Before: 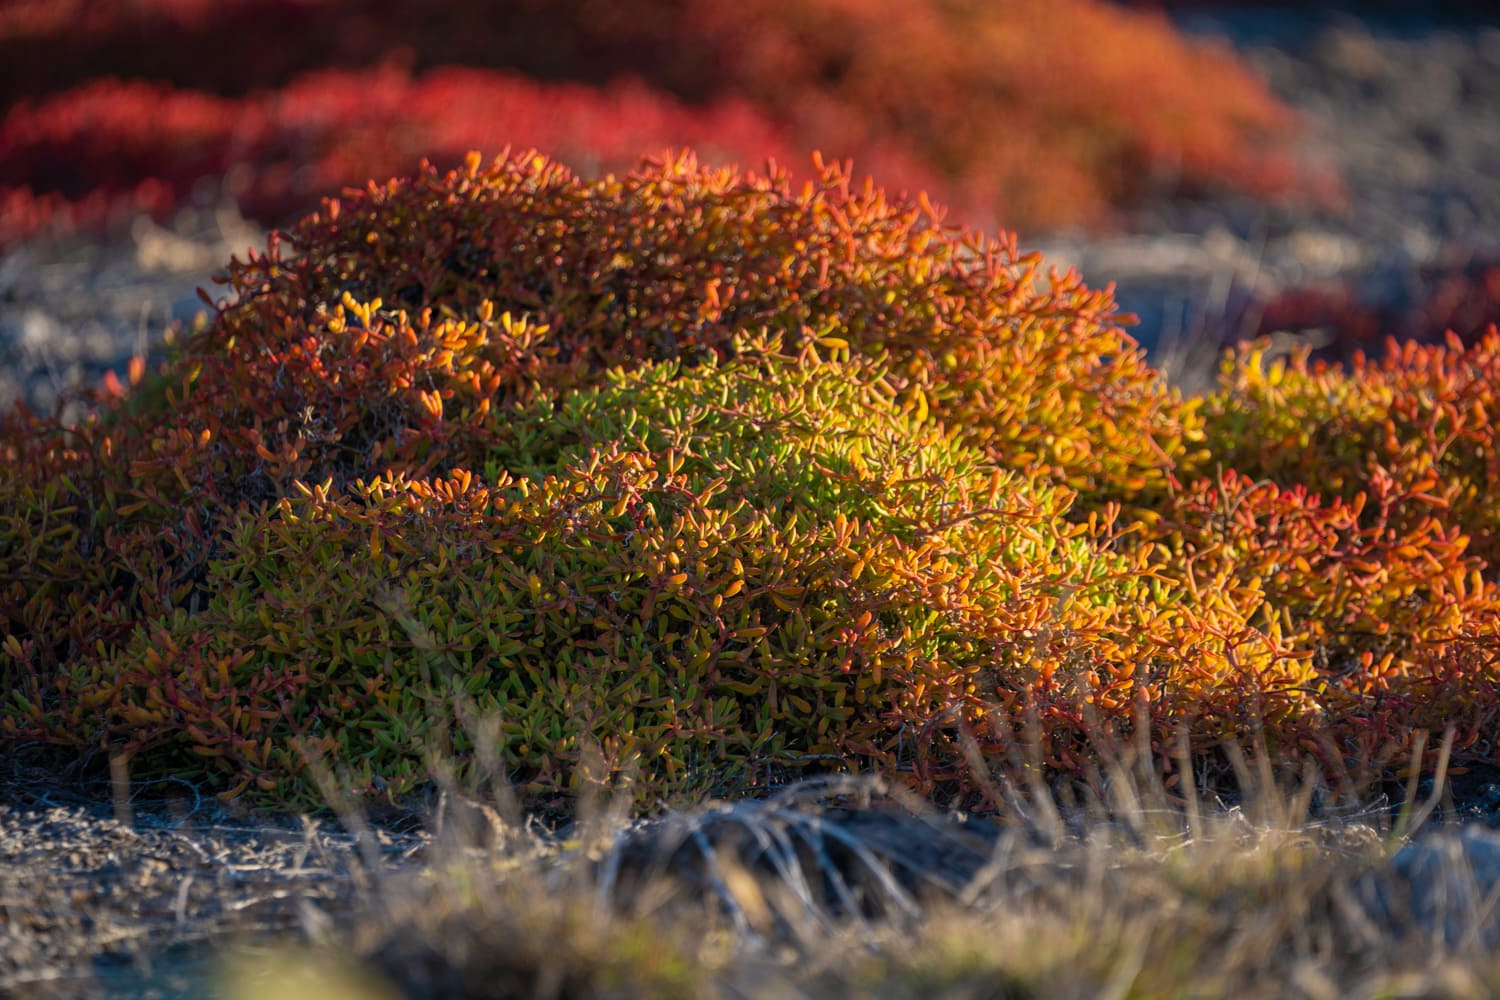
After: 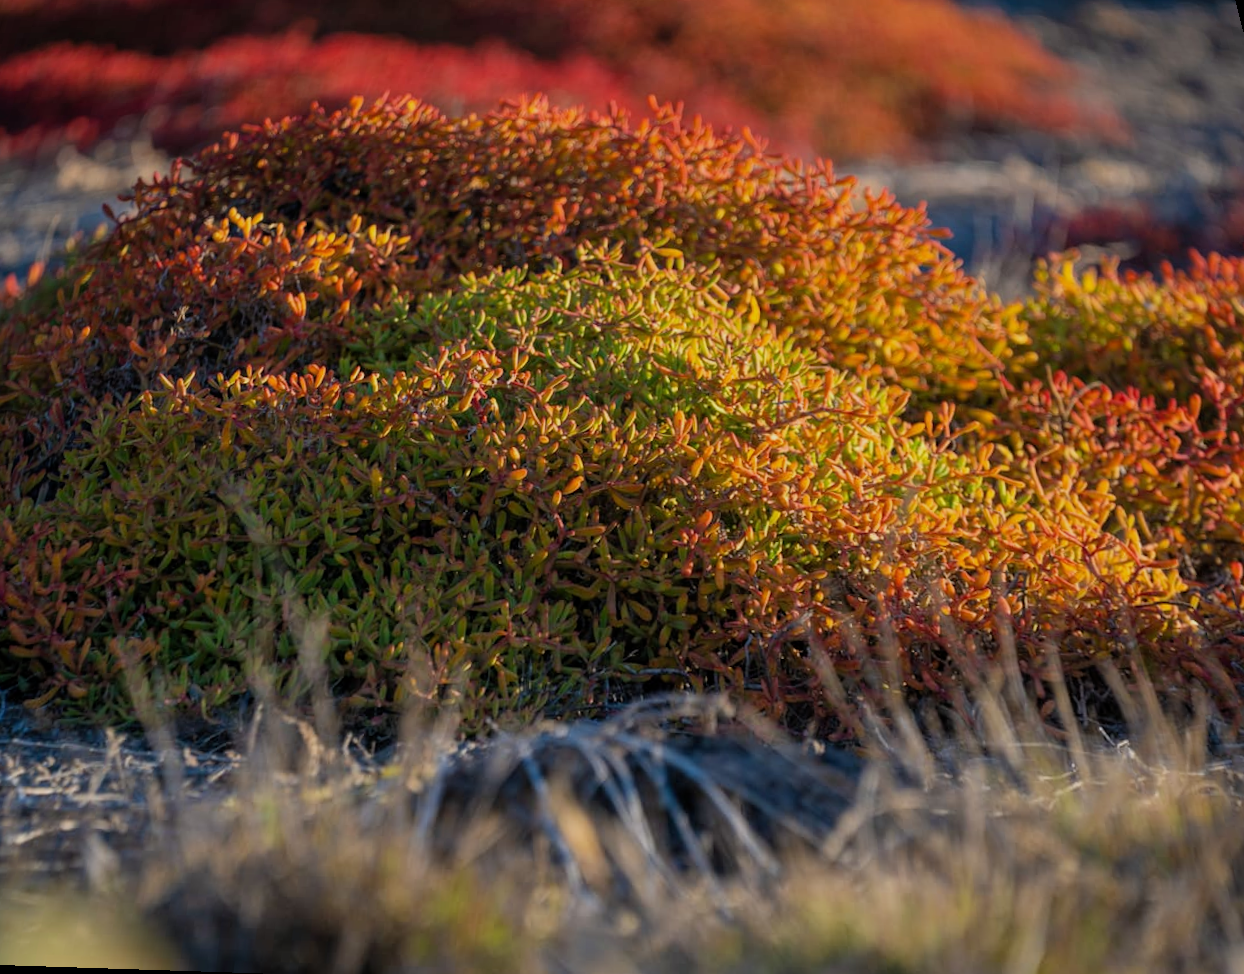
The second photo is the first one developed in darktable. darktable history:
rotate and perspective: rotation 0.72°, lens shift (vertical) -0.352, lens shift (horizontal) -0.051, crop left 0.152, crop right 0.859, crop top 0.019, crop bottom 0.964
filmic rgb: black relative exposure -15 EV, white relative exposure 3 EV, threshold 6 EV, target black luminance 0%, hardness 9.27, latitude 99%, contrast 0.912, shadows ↔ highlights balance 0.505%, add noise in highlights 0, color science v3 (2019), use custom middle-gray values true, iterations of high-quality reconstruction 0, contrast in highlights soft, enable highlight reconstruction true
